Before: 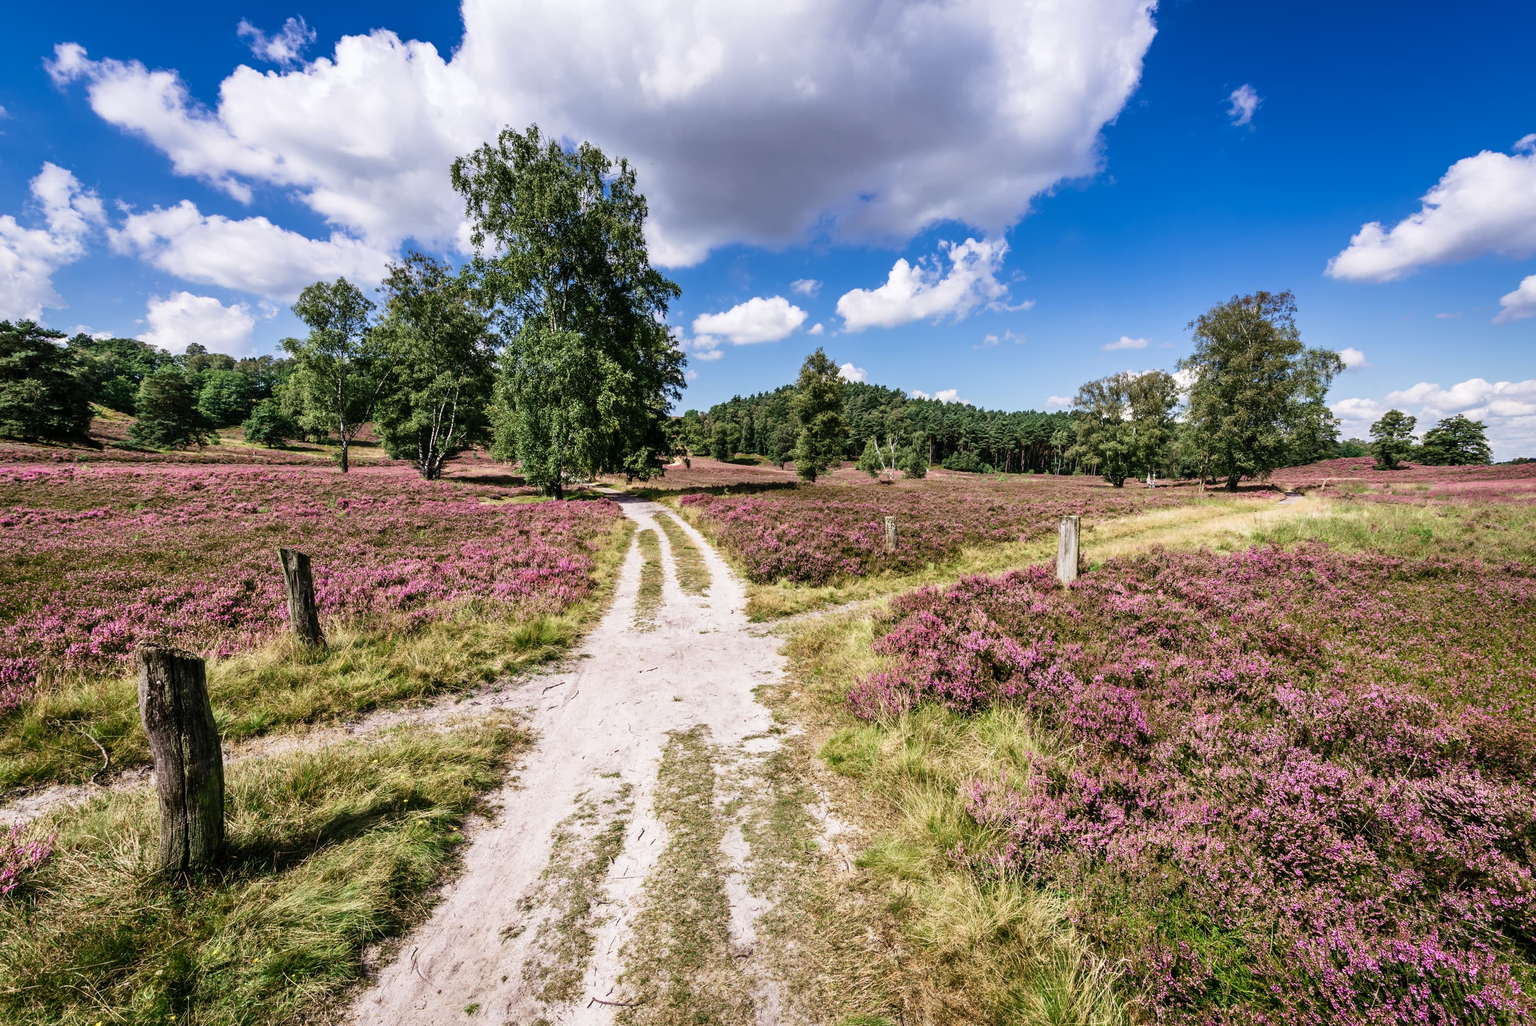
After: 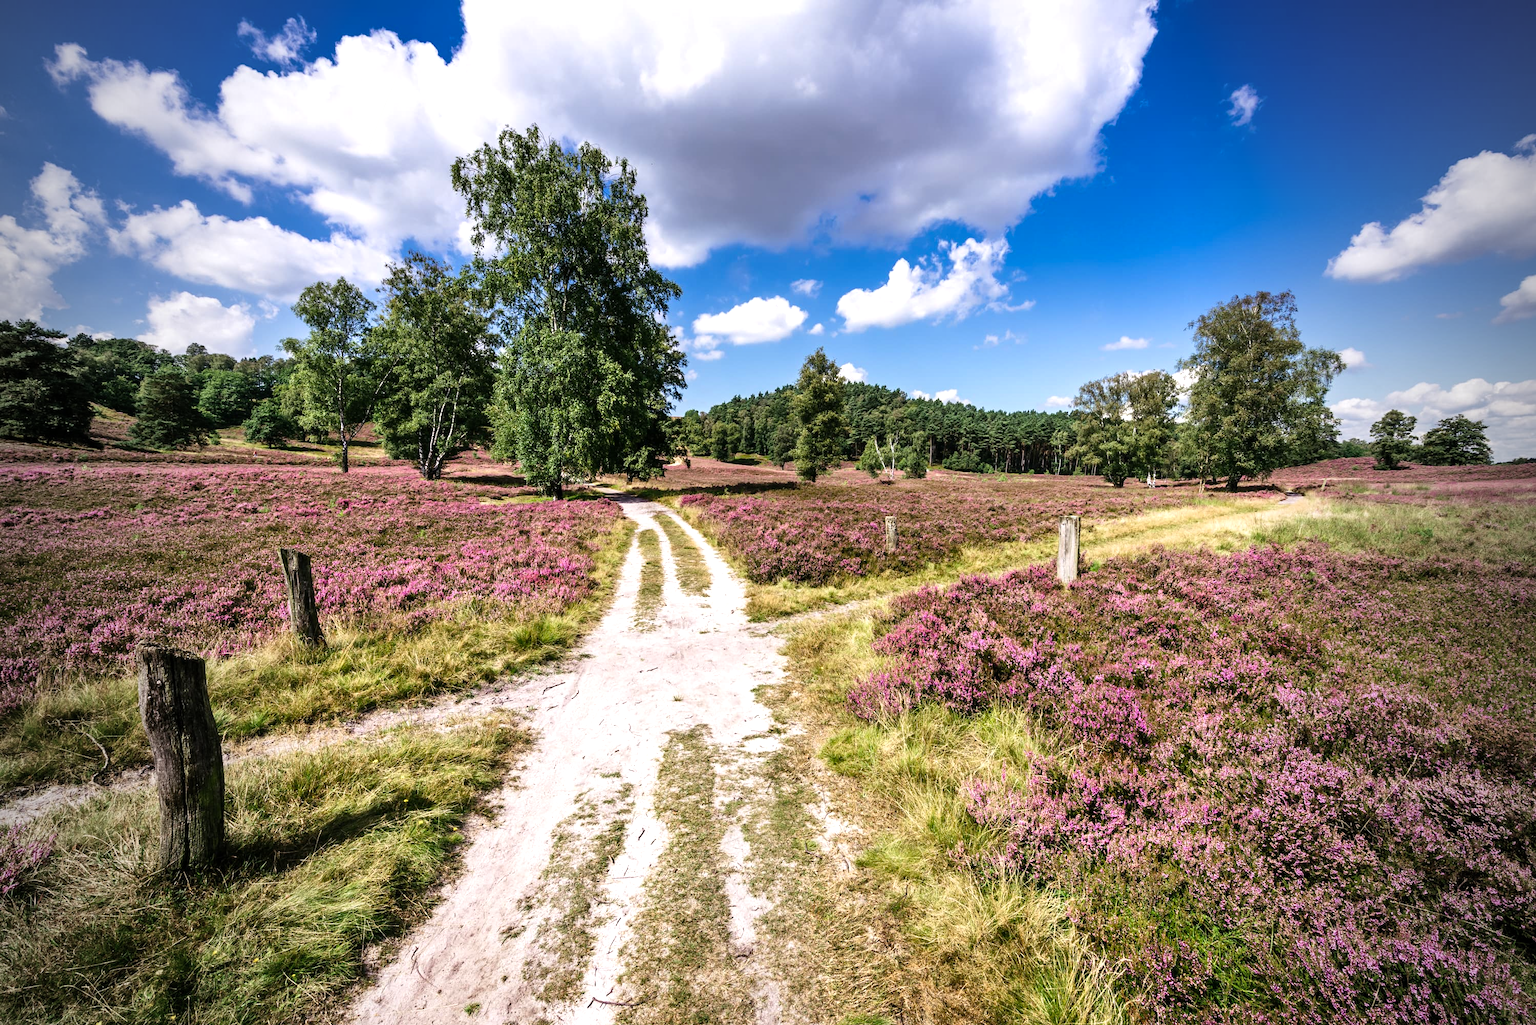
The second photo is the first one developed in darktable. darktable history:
vignetting: fall-off start 96.99%, fall-off radius 100.56%, brightness -0.717, saturation -0.481, width/height ratio 0.614, unbound false
color balance rgb: perceptual saturation grading › global saturation 9.66%, perceptual brilliance grading › highlights 9.756%, perceptual brilliance grading › mid-tones 4.747%
